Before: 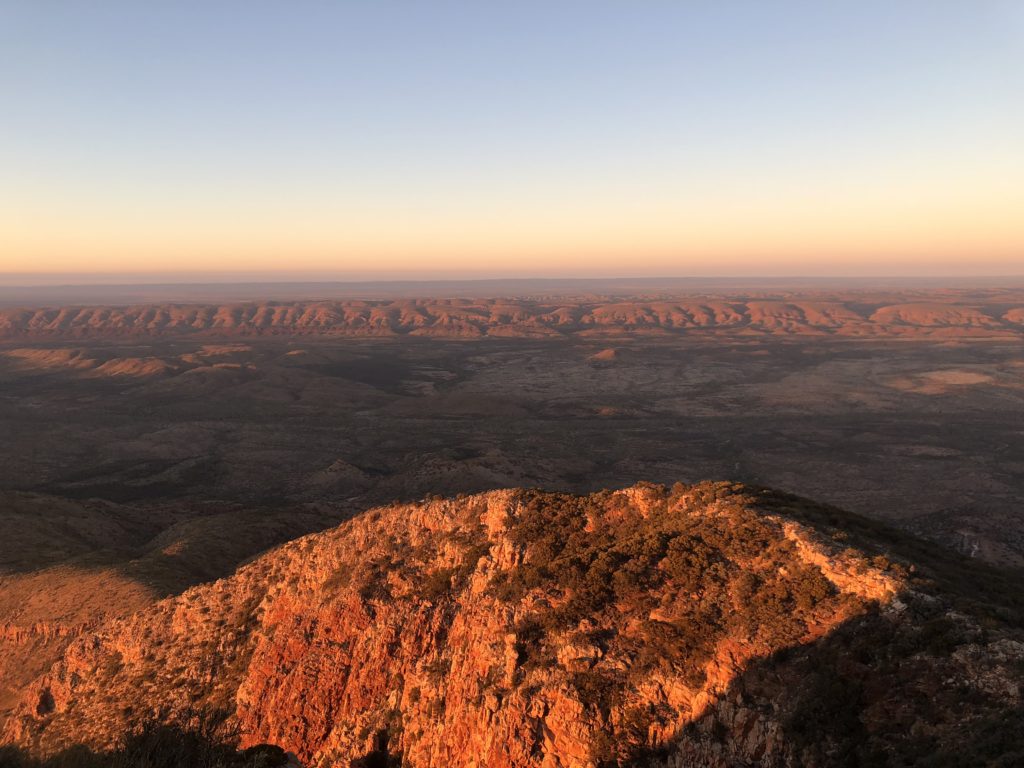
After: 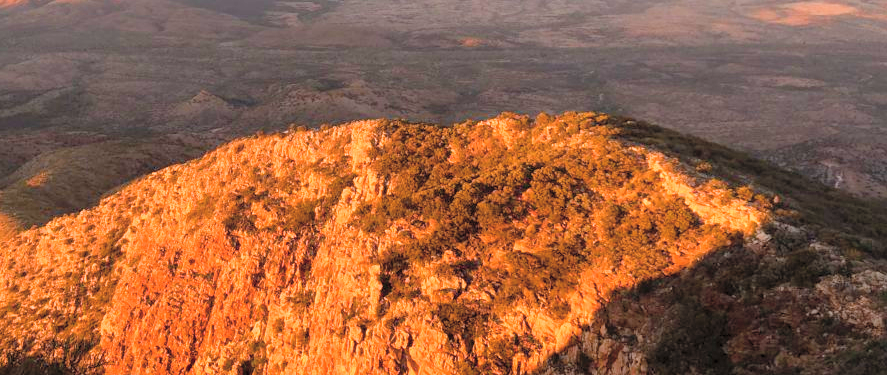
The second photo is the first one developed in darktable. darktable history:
crop and rotate: left 13.306%, top 48.129%, bottom 2.928%
color balance rgb: perceptual saturation grading › global saturation 25%, perceptual saturation grading › highlights -50%, perceptual saturation grading › shadows 30%, perceptual brilliance grading › global brilliance 12%, global vibrance 20%
global tonemap: drago (0.7, 100)
